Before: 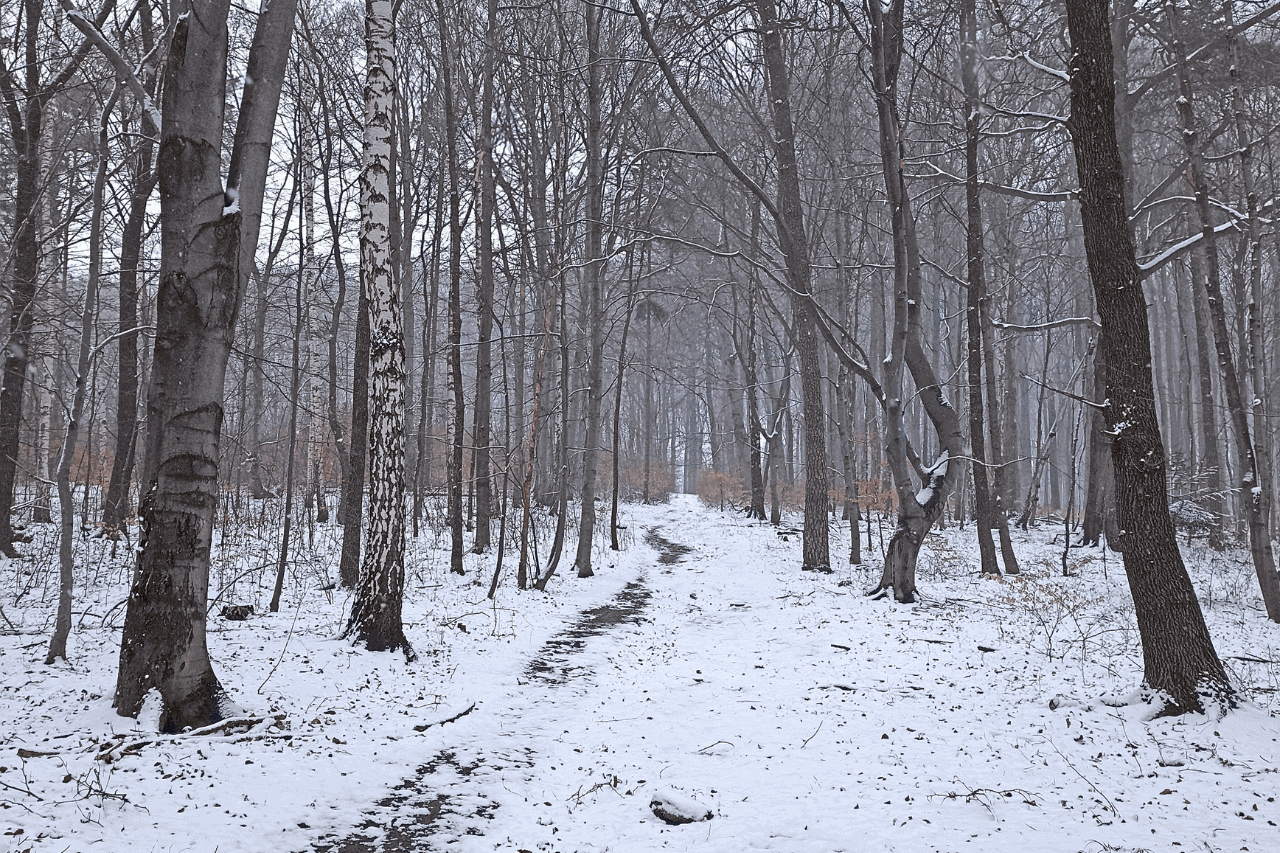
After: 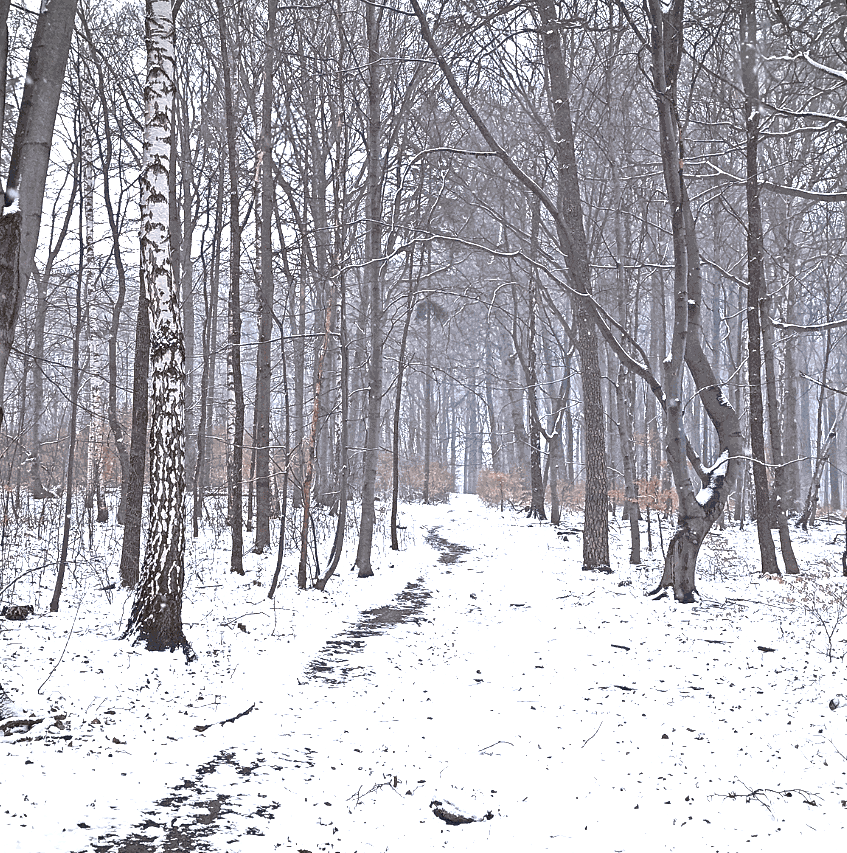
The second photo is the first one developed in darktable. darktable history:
exposure: black level correction 0, exposure 1 EV, compensate highlight preservation false
tone equalizer: -8 EV 0 EV, -7 EV 0.002 EV, -6 EV -0.003 EV, -5 EV -0.012 EV, -4 EV -0.058 EV, -3 EV -0.198 EV, -2 EV -0.238 EV, -1 EV 0.091 EV, +0 EV 0.303 EV, edges refinement/feathering 500, mask exposure compensation -1.57 EV, preserve details no
crop: left 17.222%, right 16.531%
vignetting: fall-off start 97.31%, fall-off radius 78.47%, width/height ratio 1.111
local contrast: highlights 107%, shadows 102%, detail 119%, midtone range 0.2
